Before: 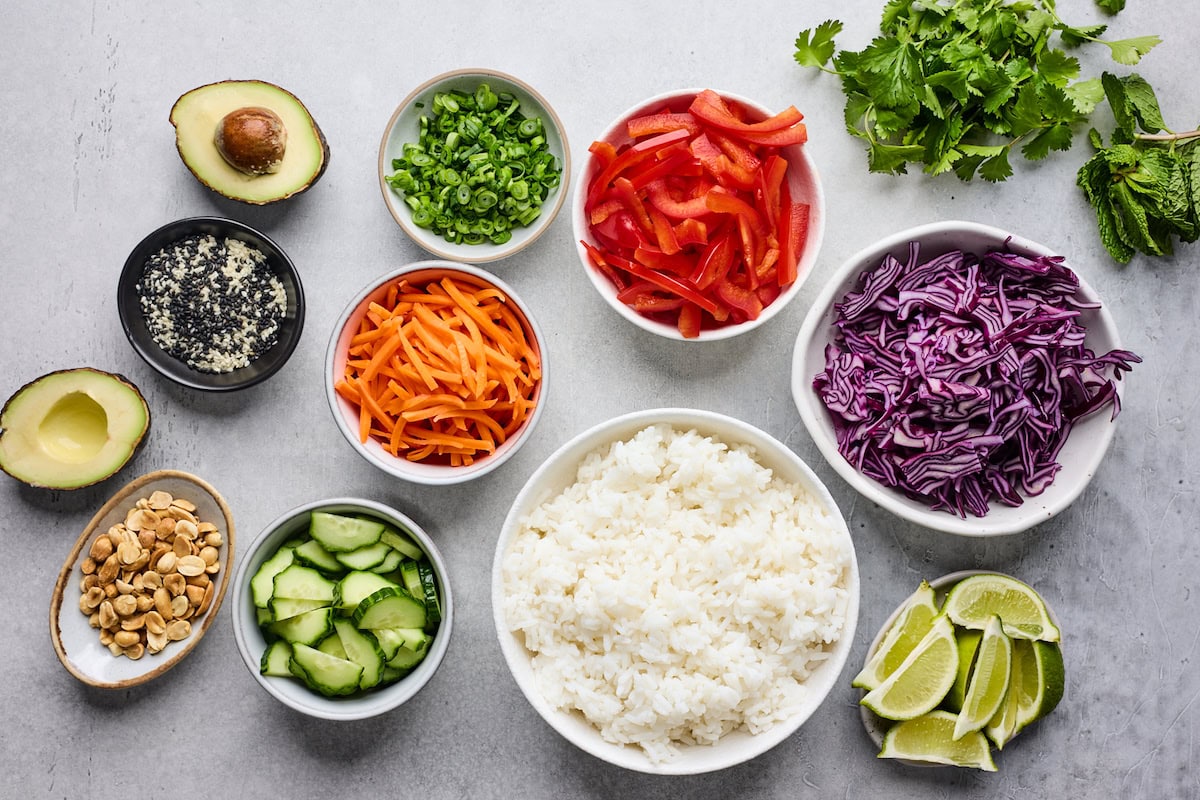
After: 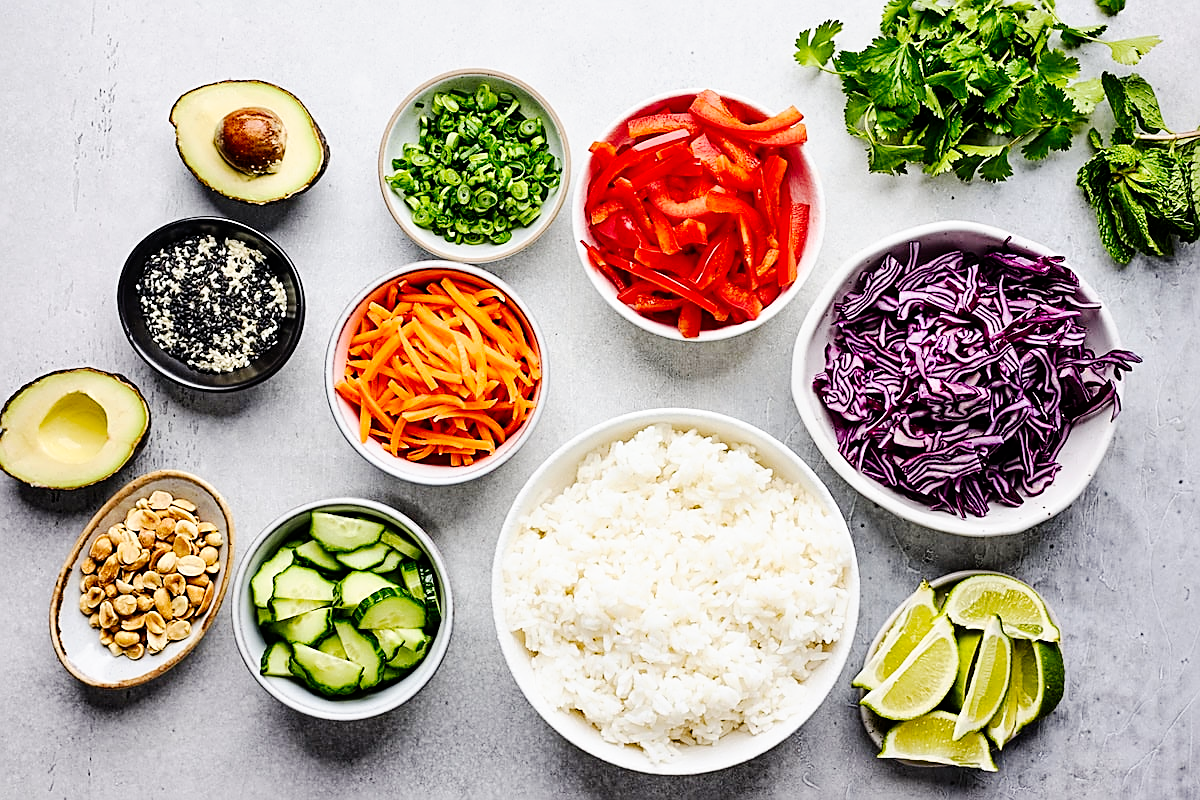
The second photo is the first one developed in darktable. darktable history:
sharpen: amount 0.75
tone curve: curves: ch0 [(0, 0) (0.003, 0) (0.011, 0.001) (0.025, 0.003) (0.044, 0.005) (0.069, 0.011) (0.1, 0.021) (0.136, 0.035) (0.177, 0.079) (0.224, 0.134) (0.277, 0.219) (0.335, 0.315) (0.399, 0.42) (0.468, 0.529) (0.543, 0.636) (0.623, 0.727) (0.709, 0.805) (0.801, 0.88) (0.898, 0.957) (1, 1)], preserve colors none
